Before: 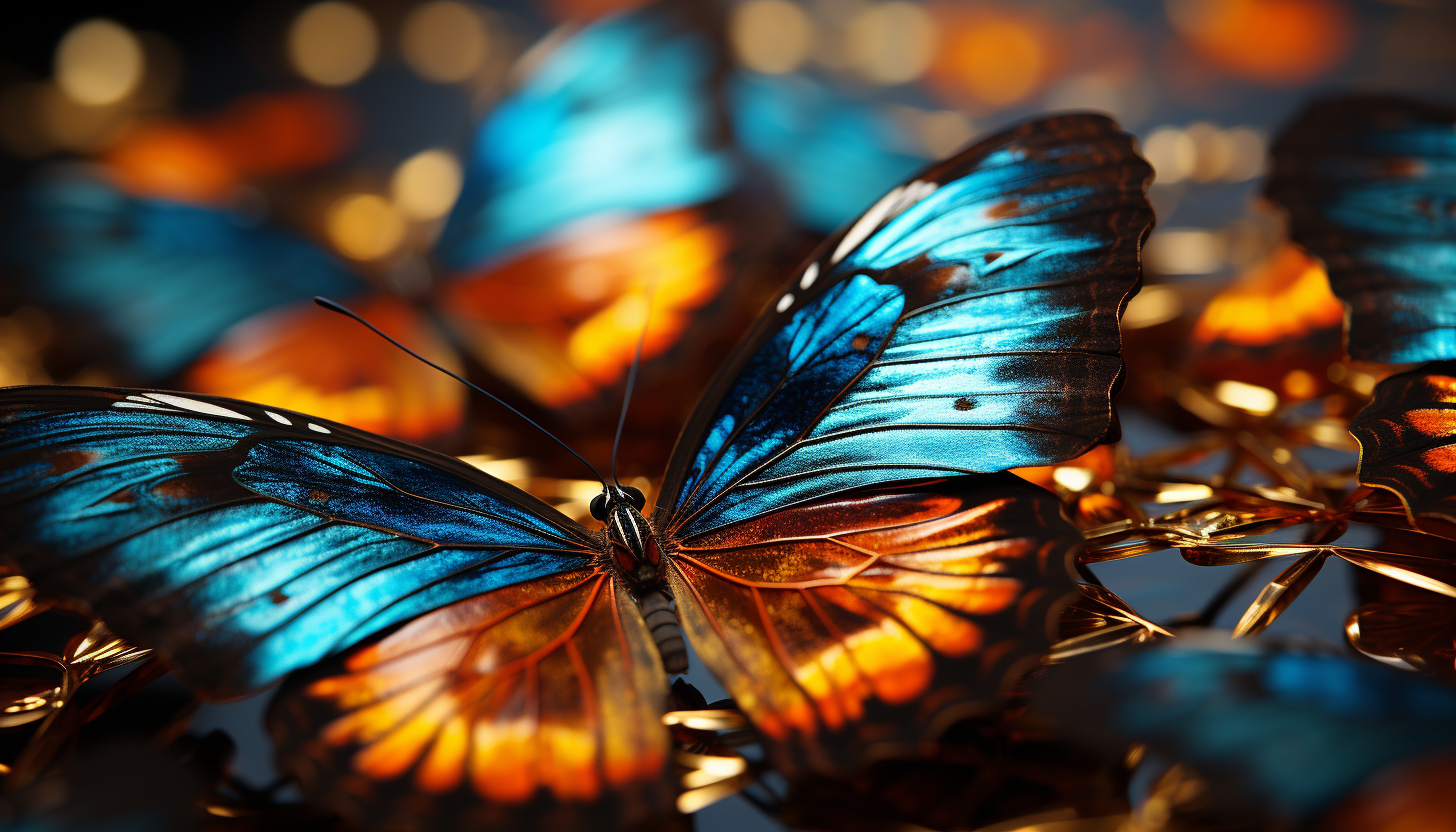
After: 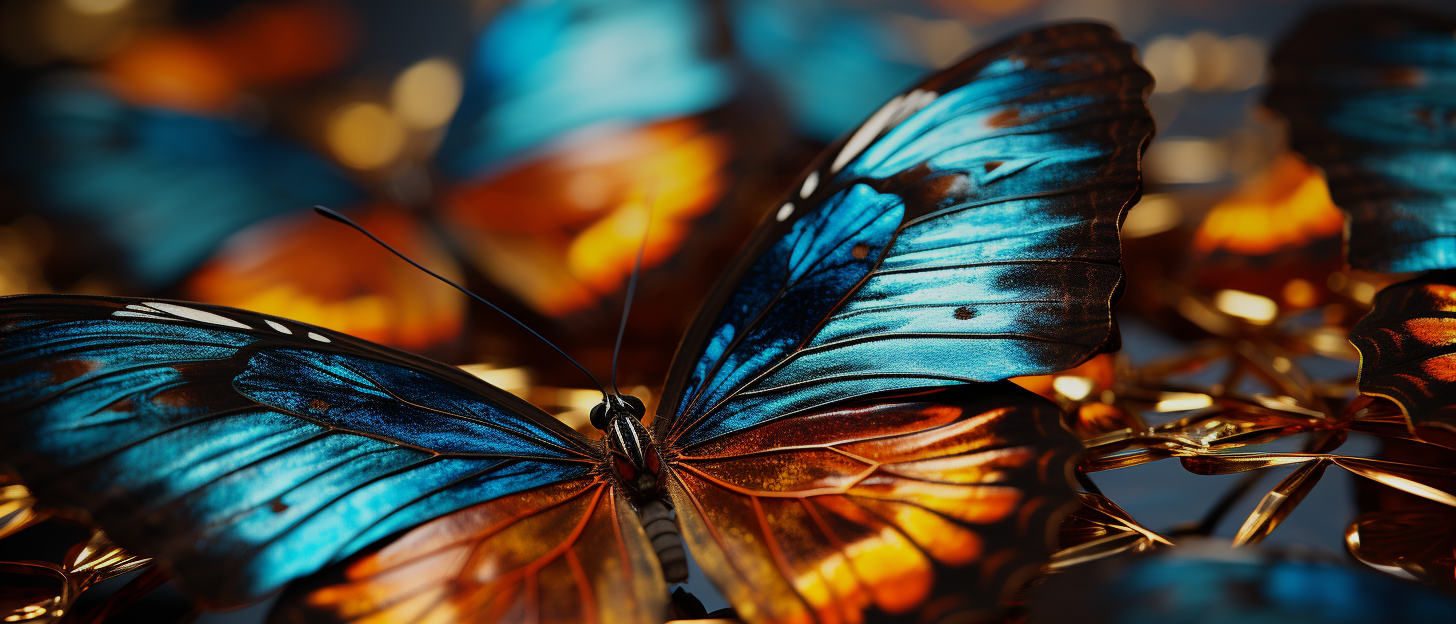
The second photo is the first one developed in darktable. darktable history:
crop: top 11.038%, bottom 13.962%
graduated density: on, module defaults
exposure: exposure -0.21 EV, compensate highlight preservation false
